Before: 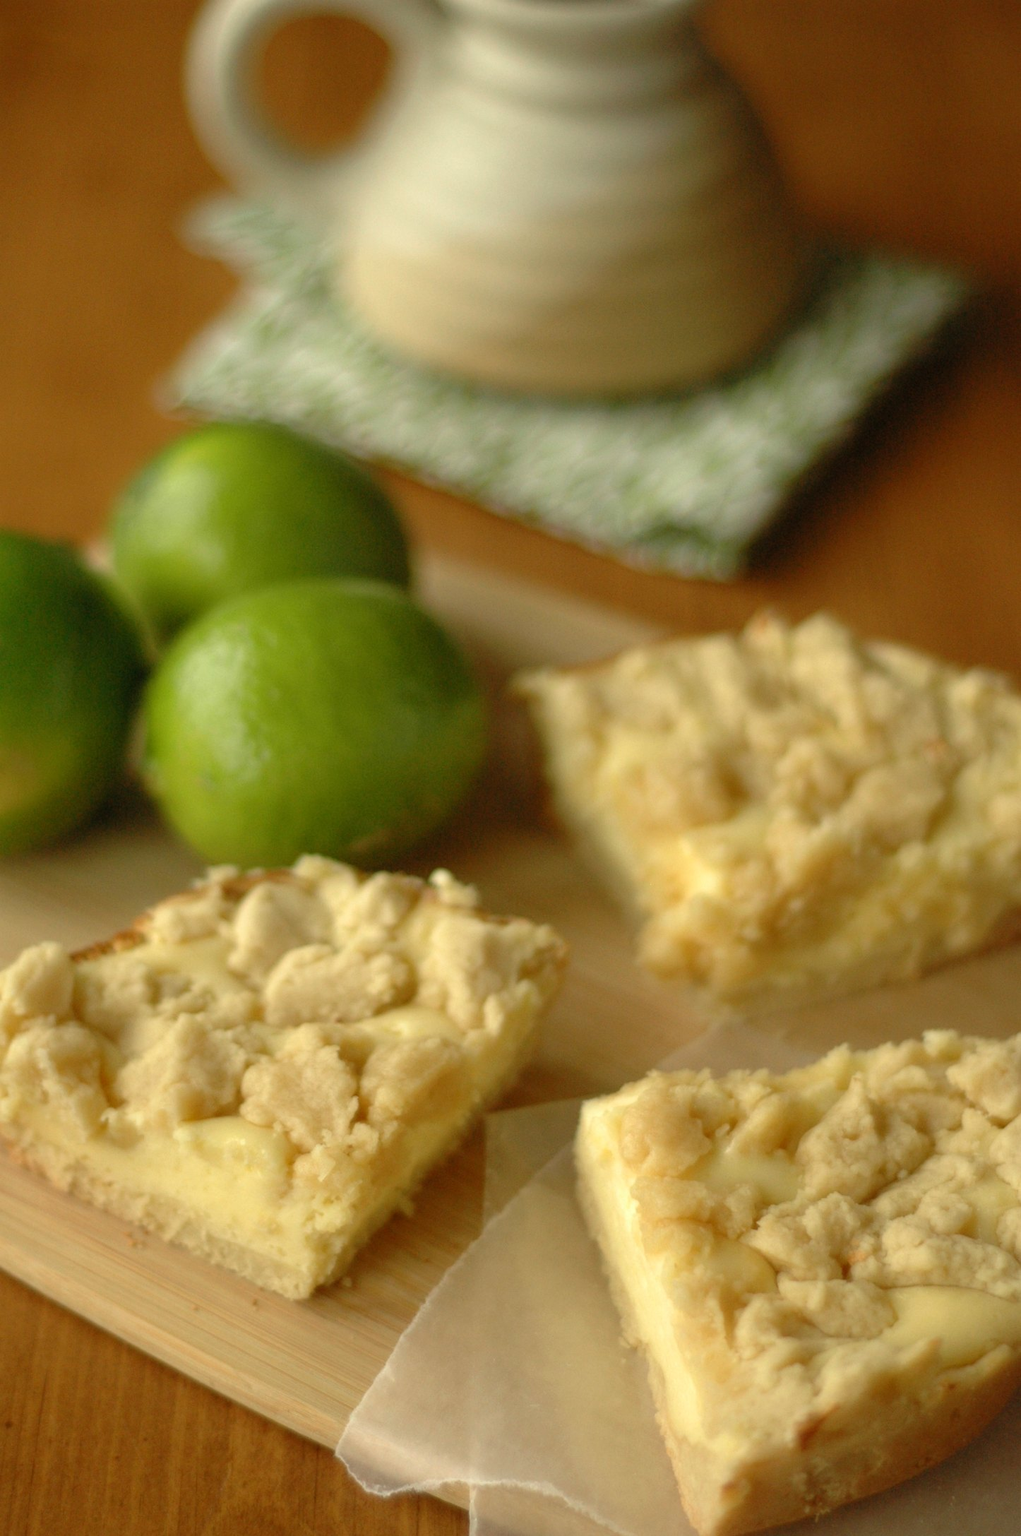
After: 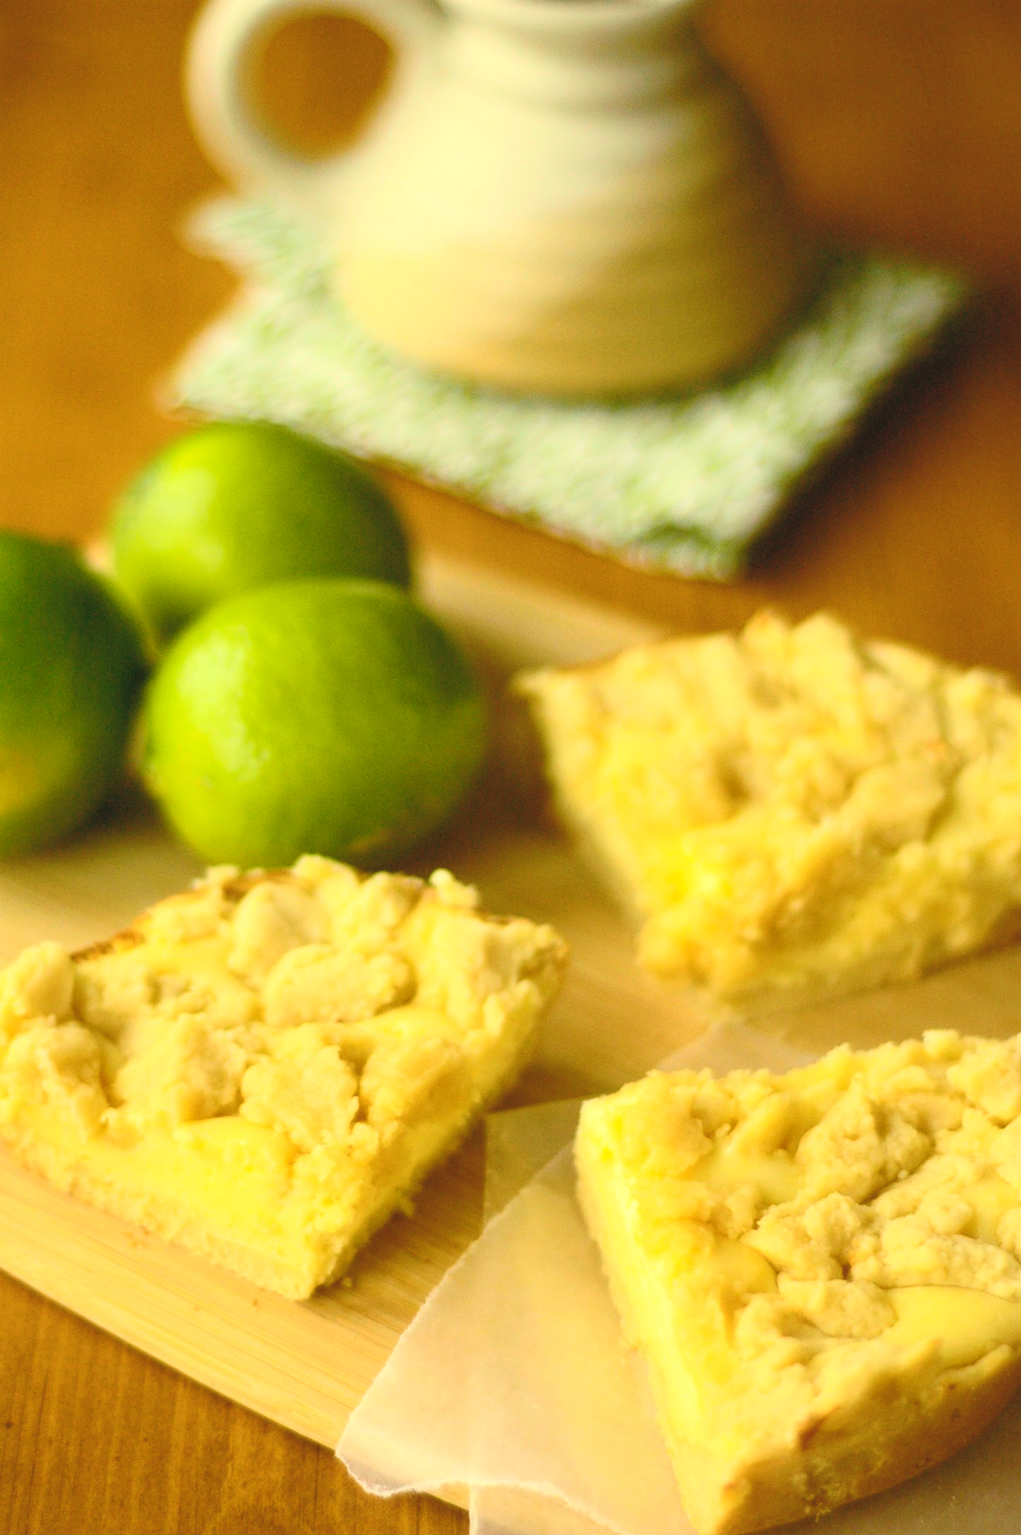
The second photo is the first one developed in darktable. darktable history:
color balance rgb: linear chroma grading › global chroma 16.164%, perceptual saturation grading › global saturation 25.219%, global vibrance 20%
contrast brightness saturation: contrast 0.392, brightness 0.526
